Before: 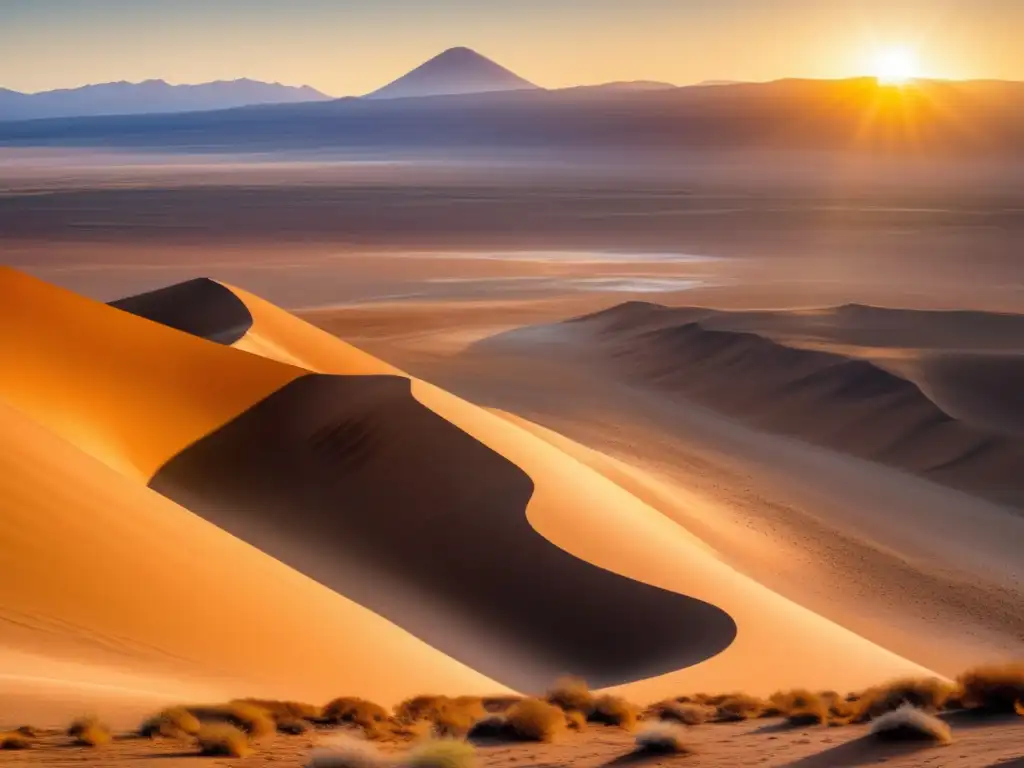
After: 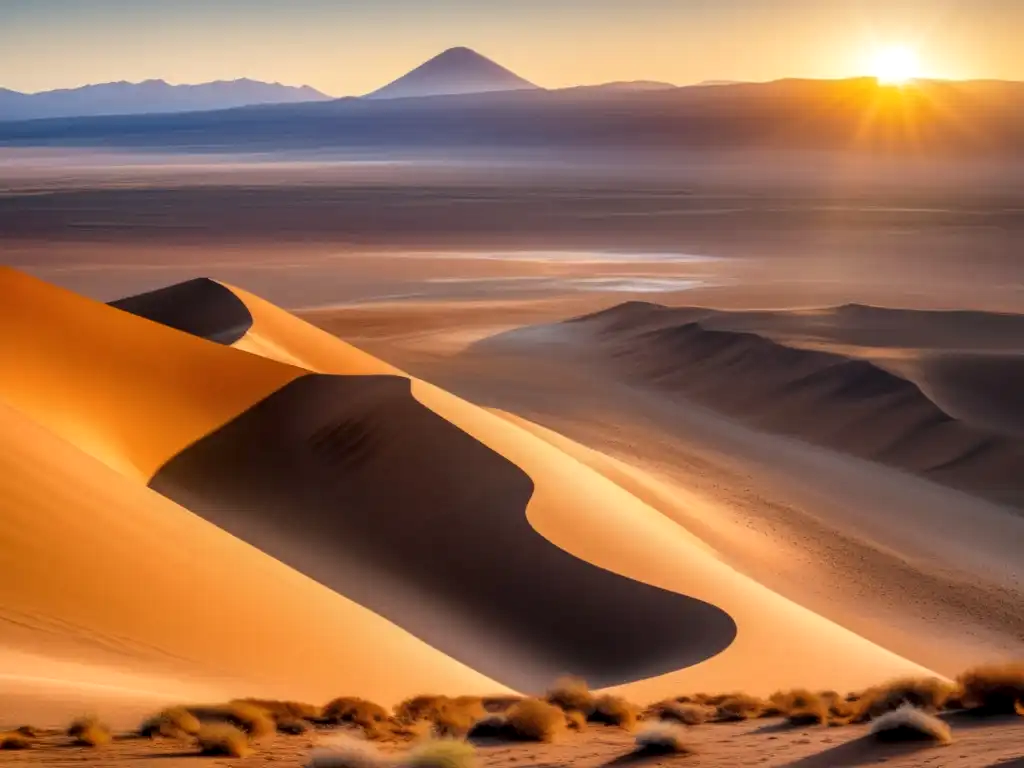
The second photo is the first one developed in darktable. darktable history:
local contrast: on, module defaults
color calibration: illuminant same as pipeline (D50), adaptation XYZ, x 0.346, y 0.358, temperature 5004.29 K, saturation algorithm version 1 (2020)
